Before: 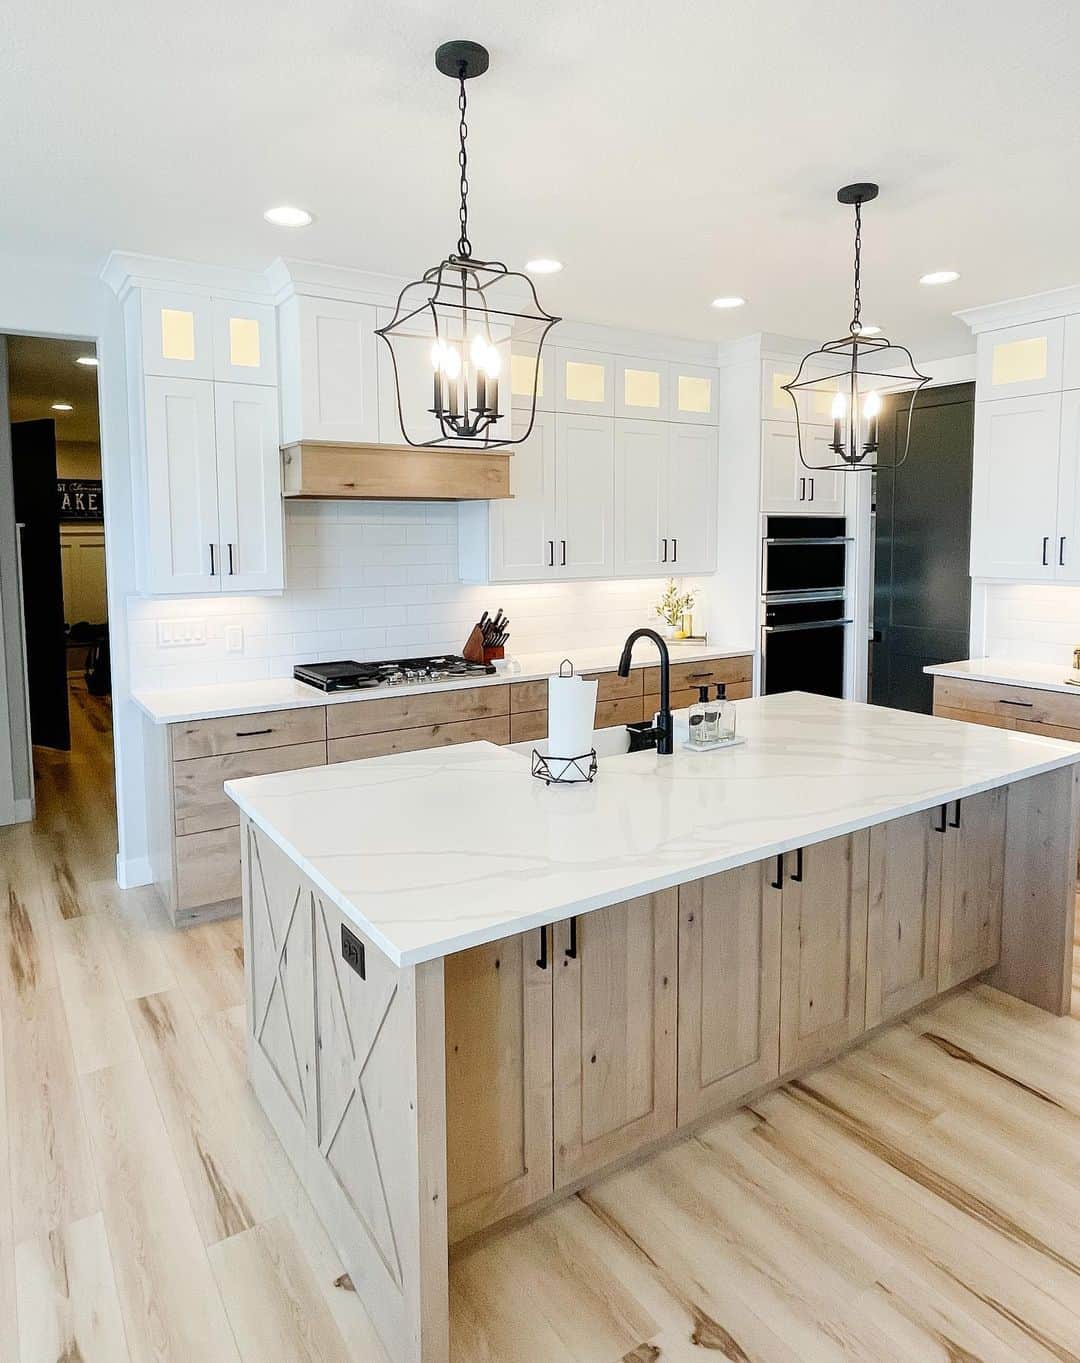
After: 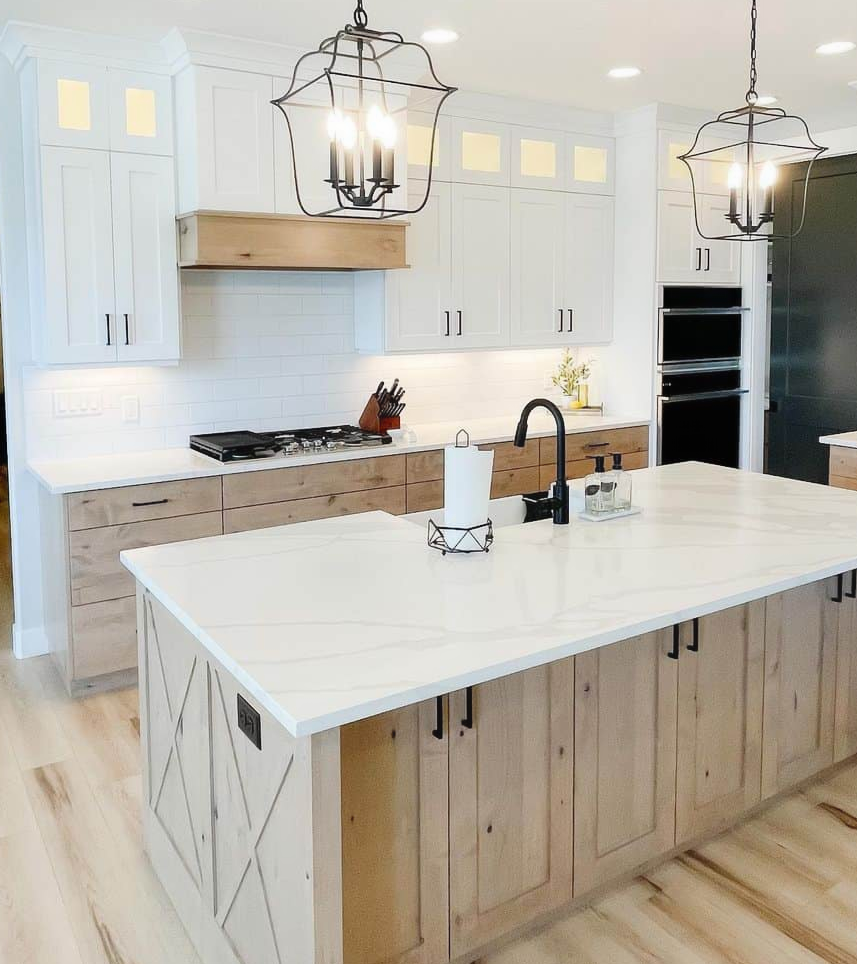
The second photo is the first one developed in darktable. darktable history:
contrast equalizer: octaves 7, y [[0.502, 0.505, 0.512, 0.529, 0.564, 0.588], [0.5 ×6], [0.502, 0.505, 0.512, 0.529, 0.564, 0.588], [0, 0.001, 0.001, 0.004, 0.008, 0.011], [0, 0.001, 0.001, 0.004, 0.008, 0.011]], mix -1
crop: left 9.712%, top 16.928%, right 10.845%, bottom 12.332%
